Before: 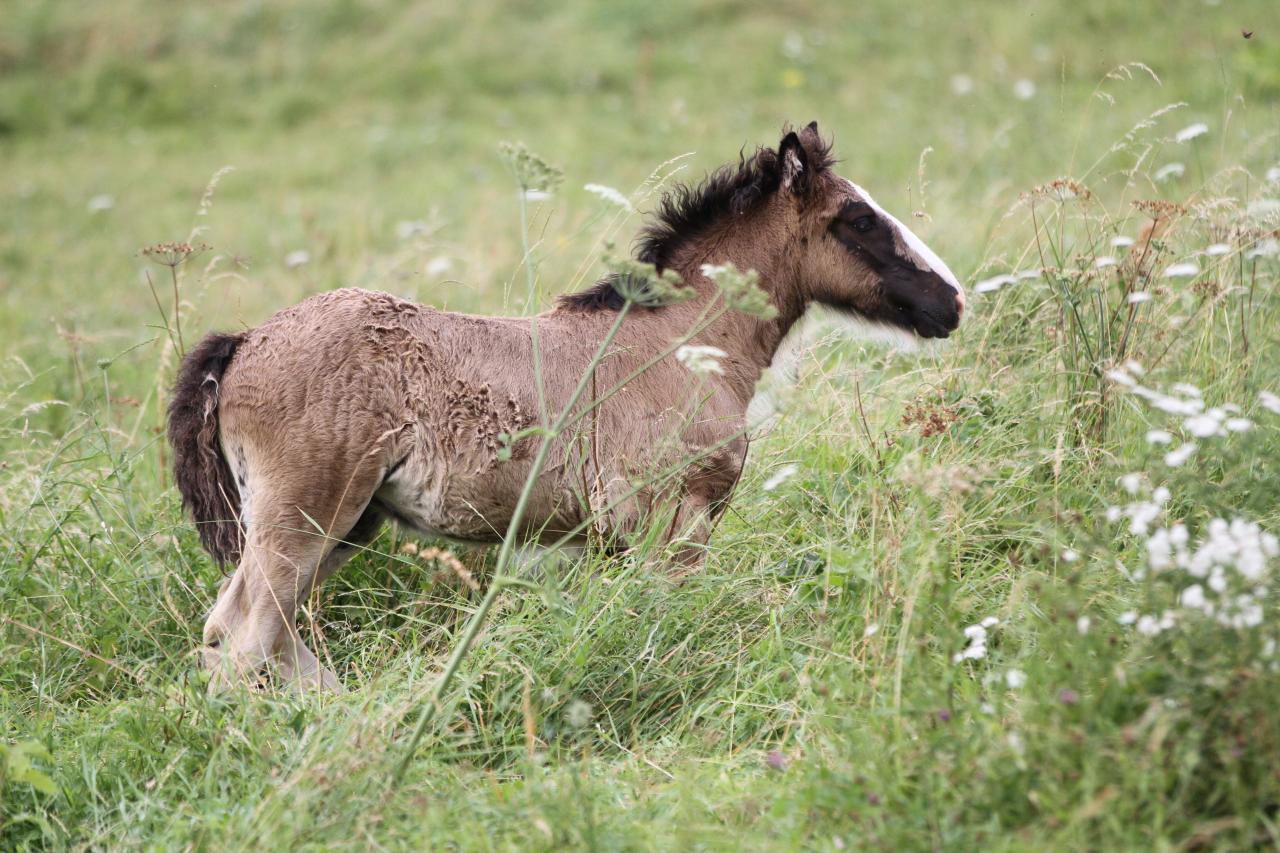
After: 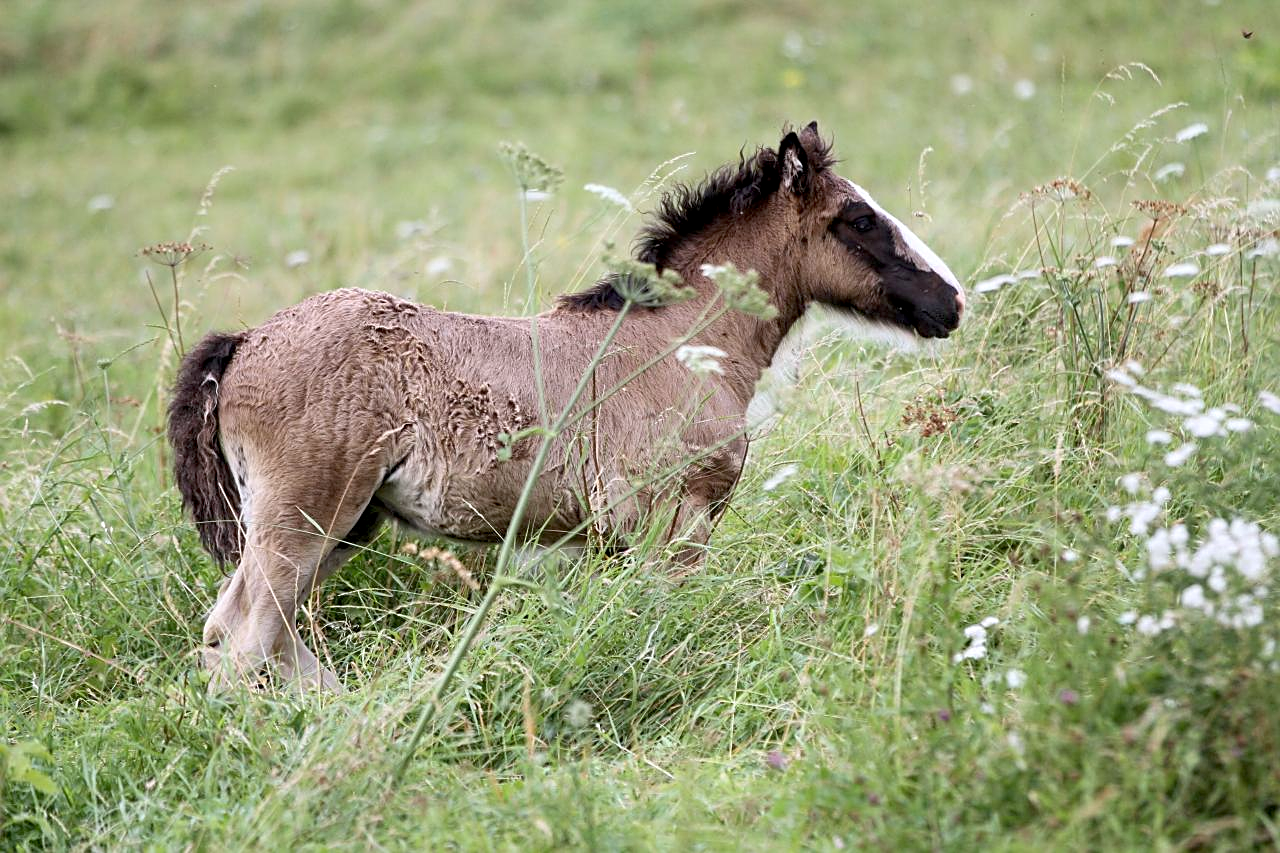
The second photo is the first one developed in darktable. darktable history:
exposure: black level correction 0.007, exposure 0.093 EV, compensate highlight preservation false
sharpen: on, module defaults
white balance: red 0.983, blue 1.036
